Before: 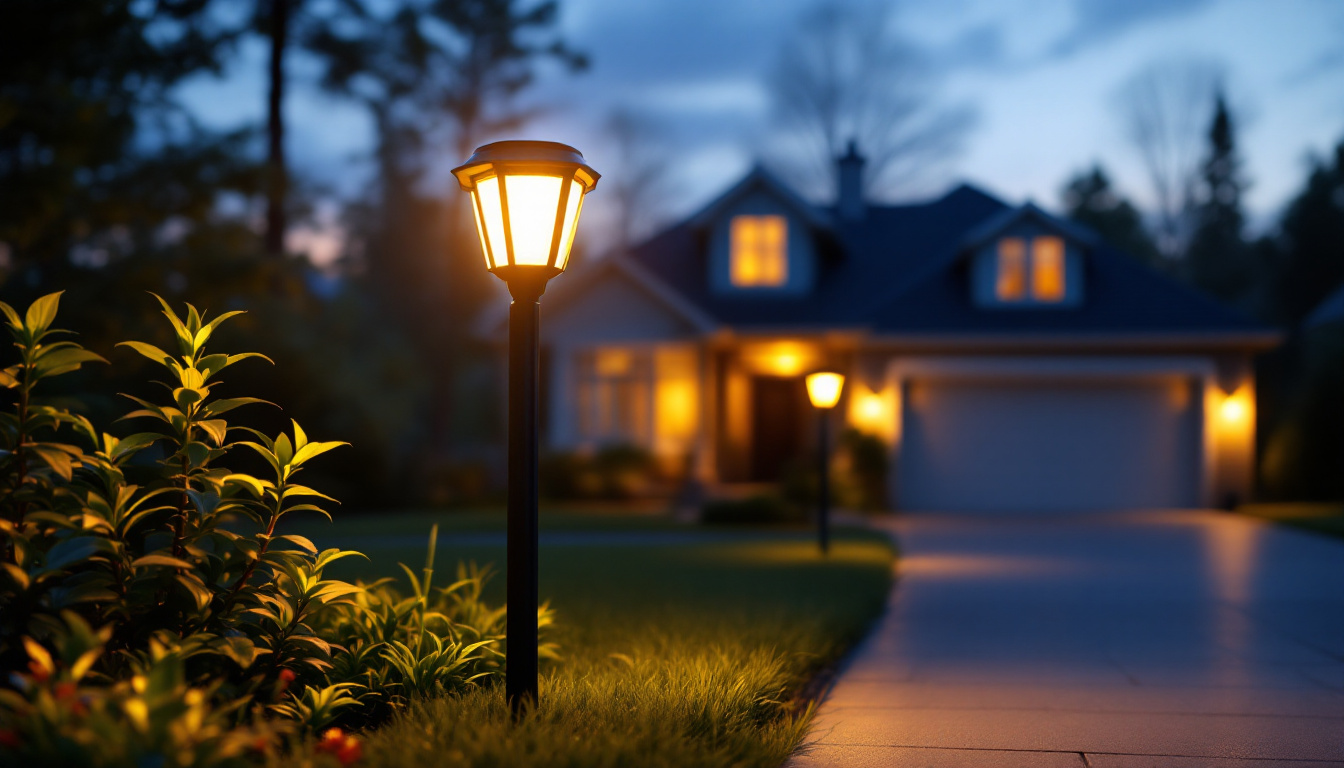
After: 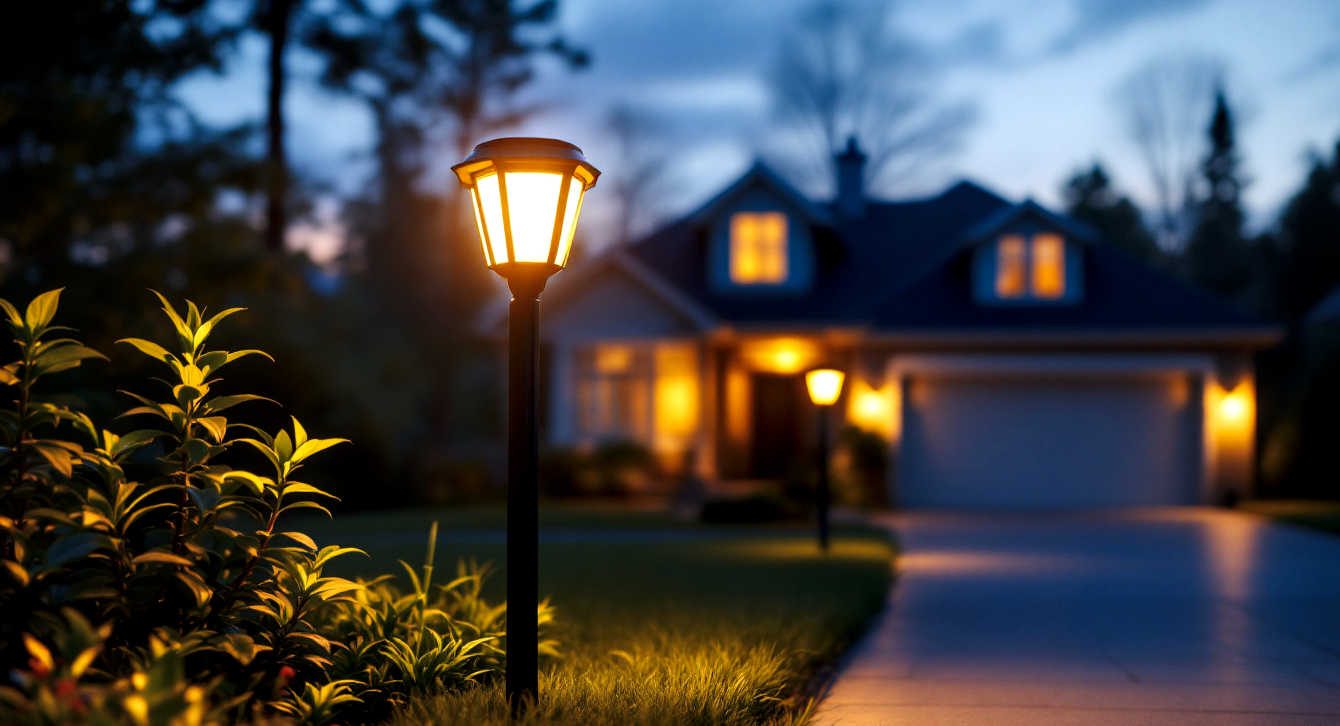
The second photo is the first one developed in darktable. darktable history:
crop: top 0.419%, right 0.254%, bottom 5.017%
local contrast: highlights 88%, shadows 80%
tone curve: curves: ch0 [(0, 0) (0.183, 0.152) (0.571, 0.594) (1, 1)]; ch1 [(0, 0) (0.394, 0.307) (0.5, 0.5) (0.586, 0.597) (0.625, 0.647) (1, 1)]; ch2 [(0, 0) (0.5, 0.5) (0.604, 0.616) (1, 1)], preserve colors none
